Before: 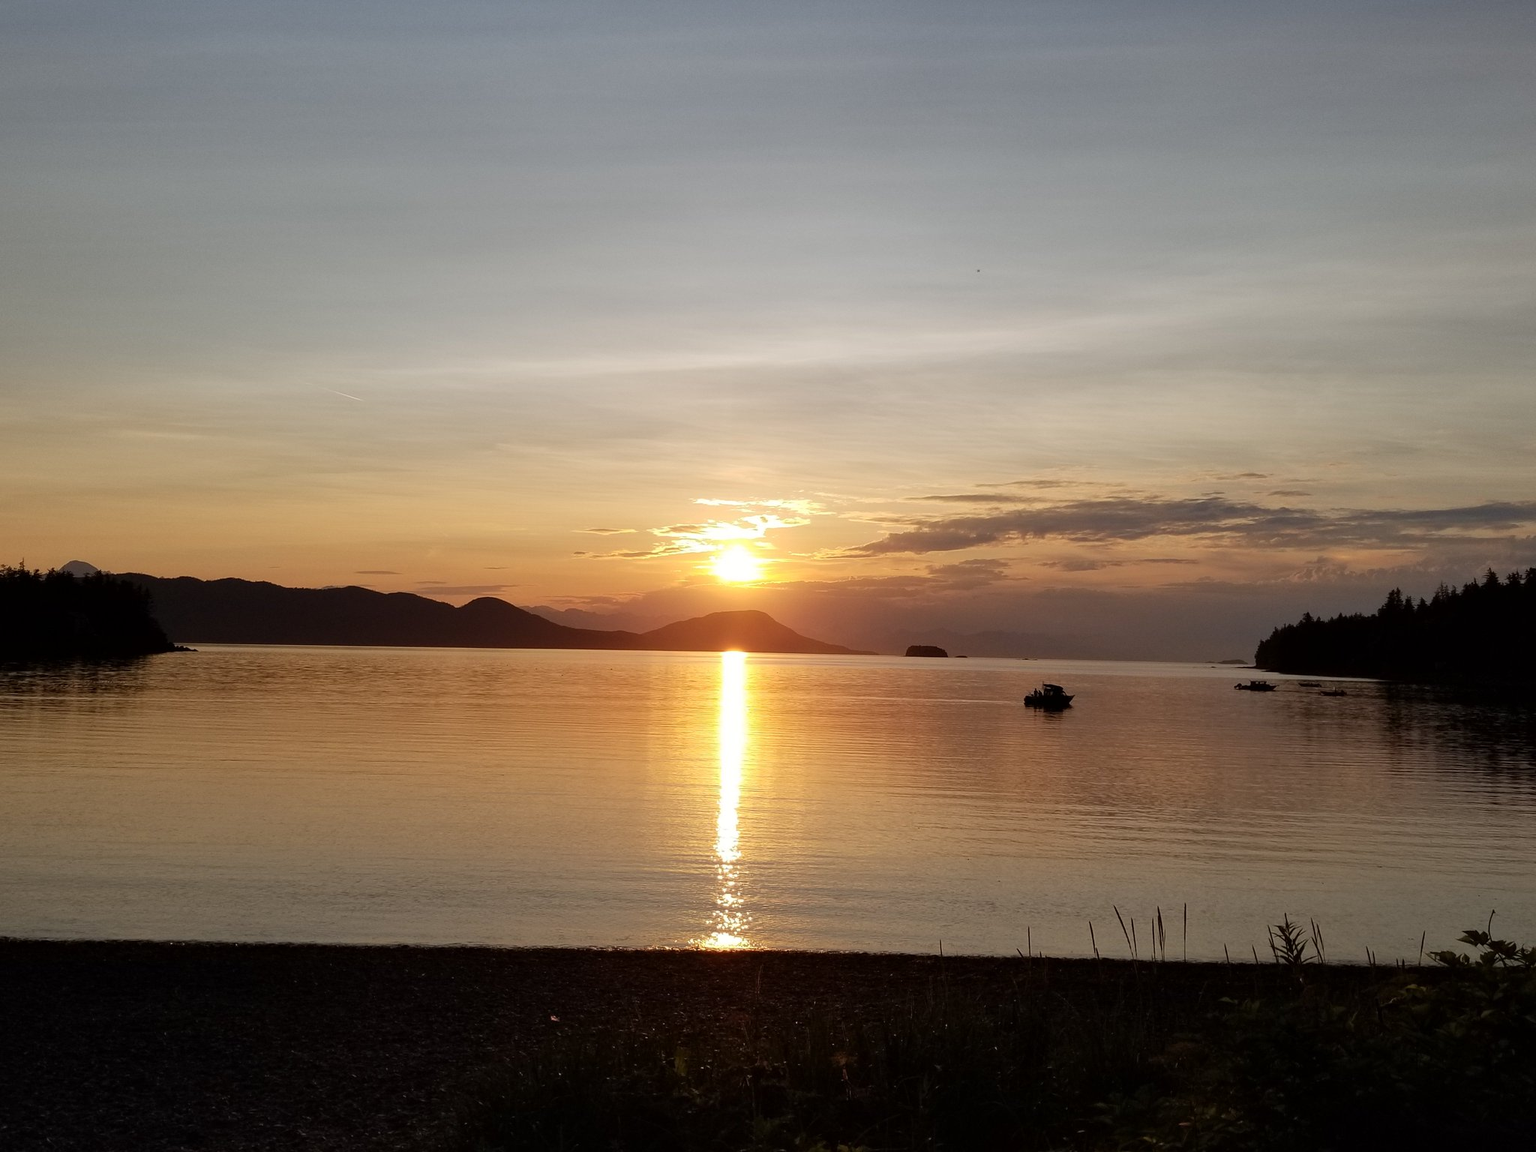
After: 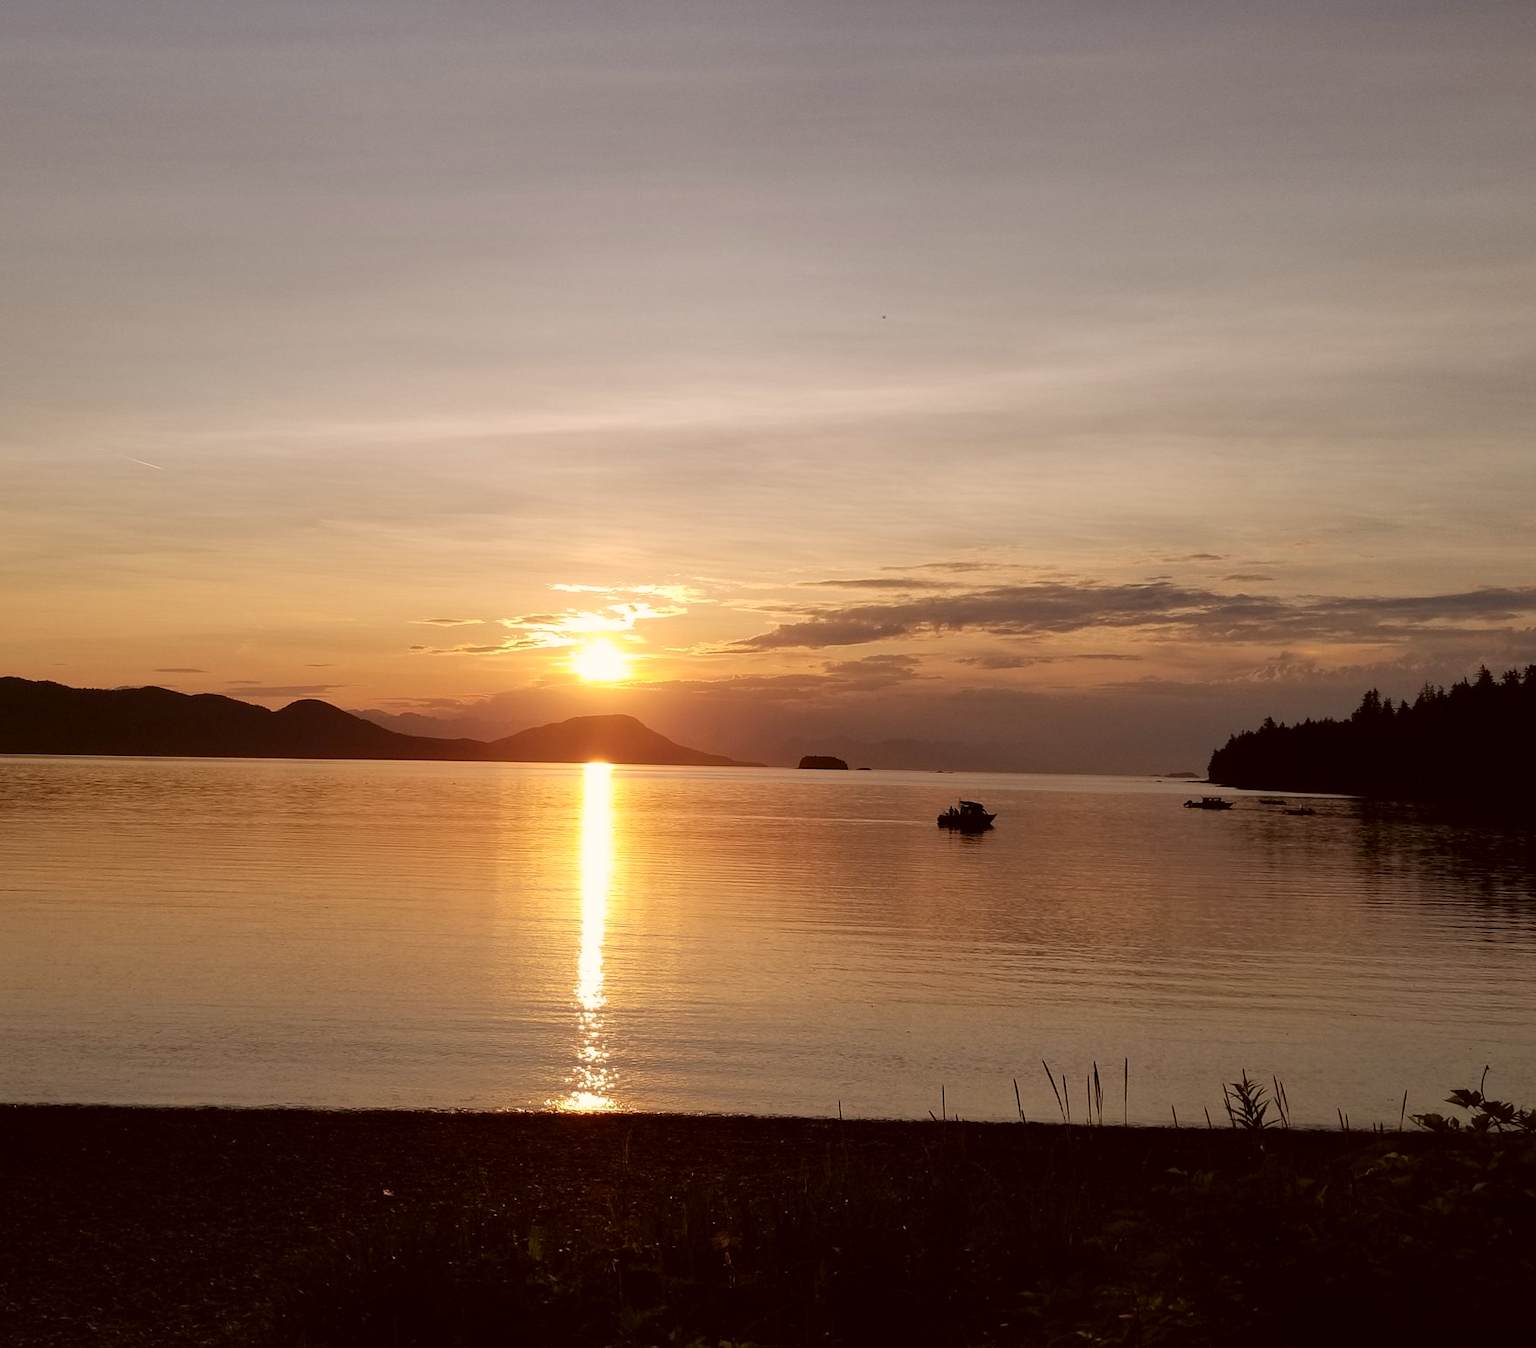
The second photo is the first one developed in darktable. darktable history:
crop and rotate: left 14.552%
color correction: highlights a* 6.12, highlights b* 7.9, shadows a* 6.19, shadows b* 7.33, saturation 0.903
